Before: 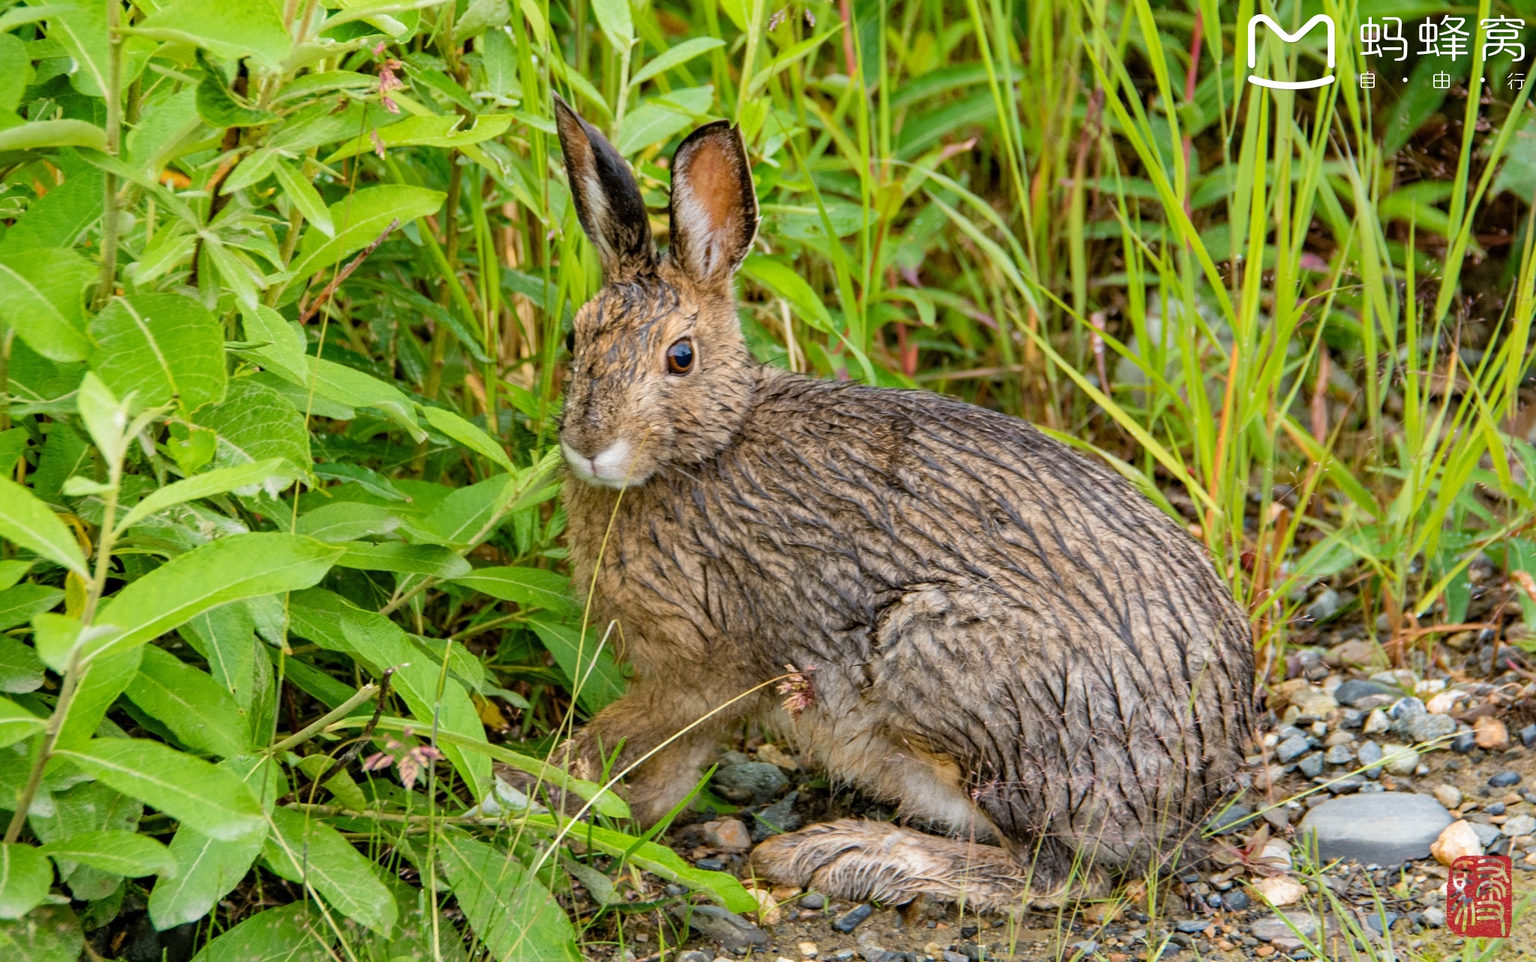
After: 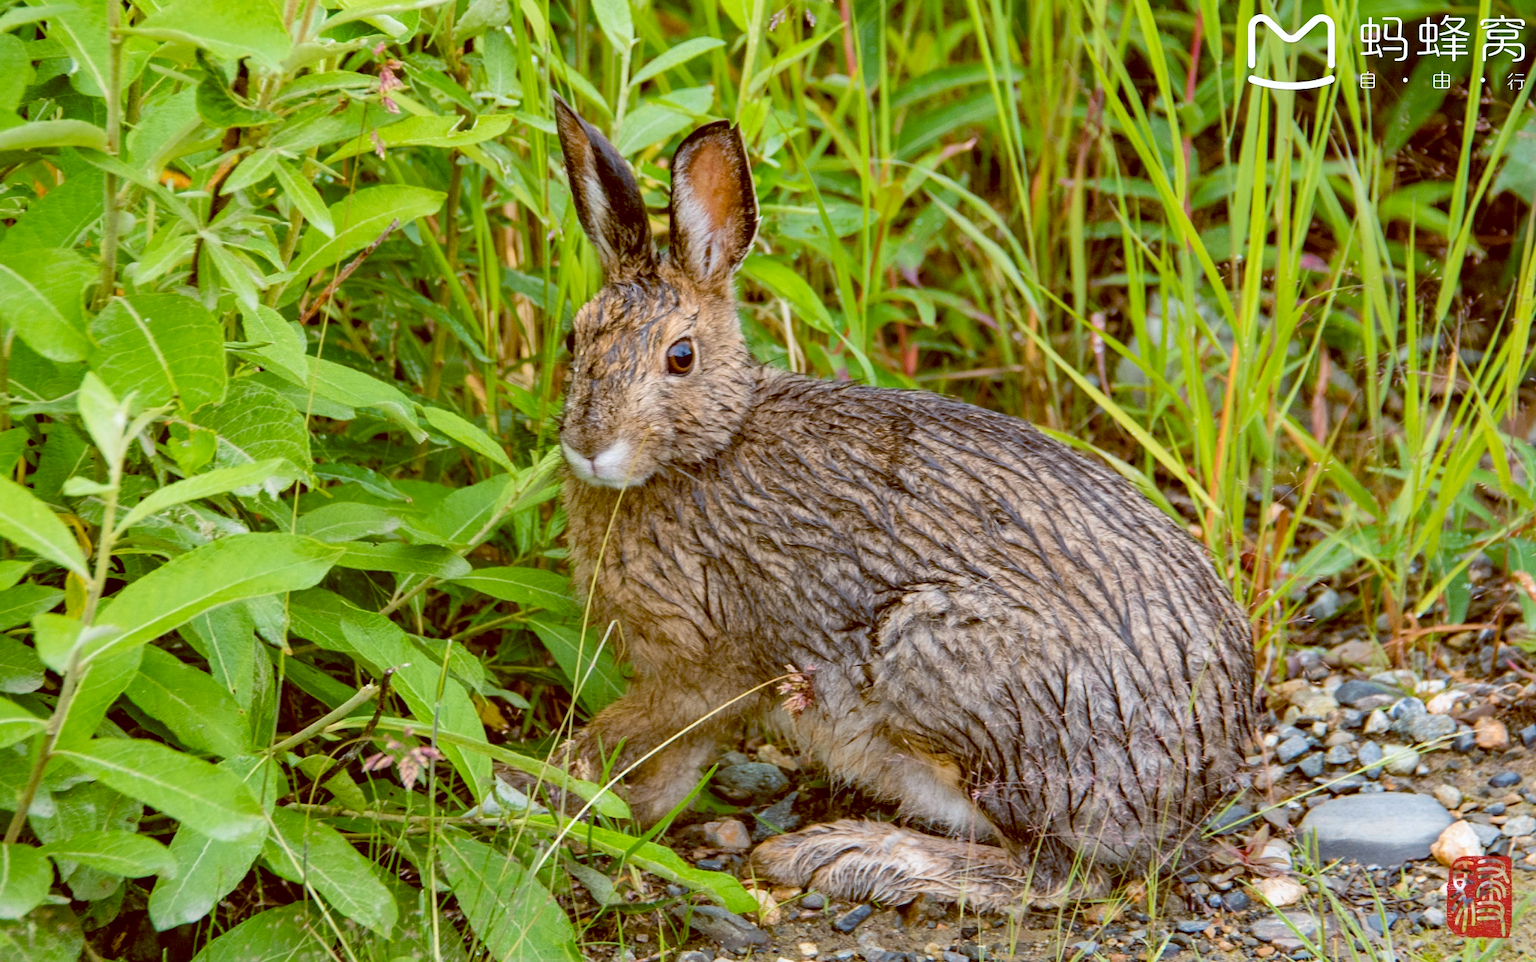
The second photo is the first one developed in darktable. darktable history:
color balance: lift [1, 1.015, 1.004, 0.985], gamma [1, 0.958, 0.971, 1.042], gain [1, 0.956, 0.977, 1.044]
